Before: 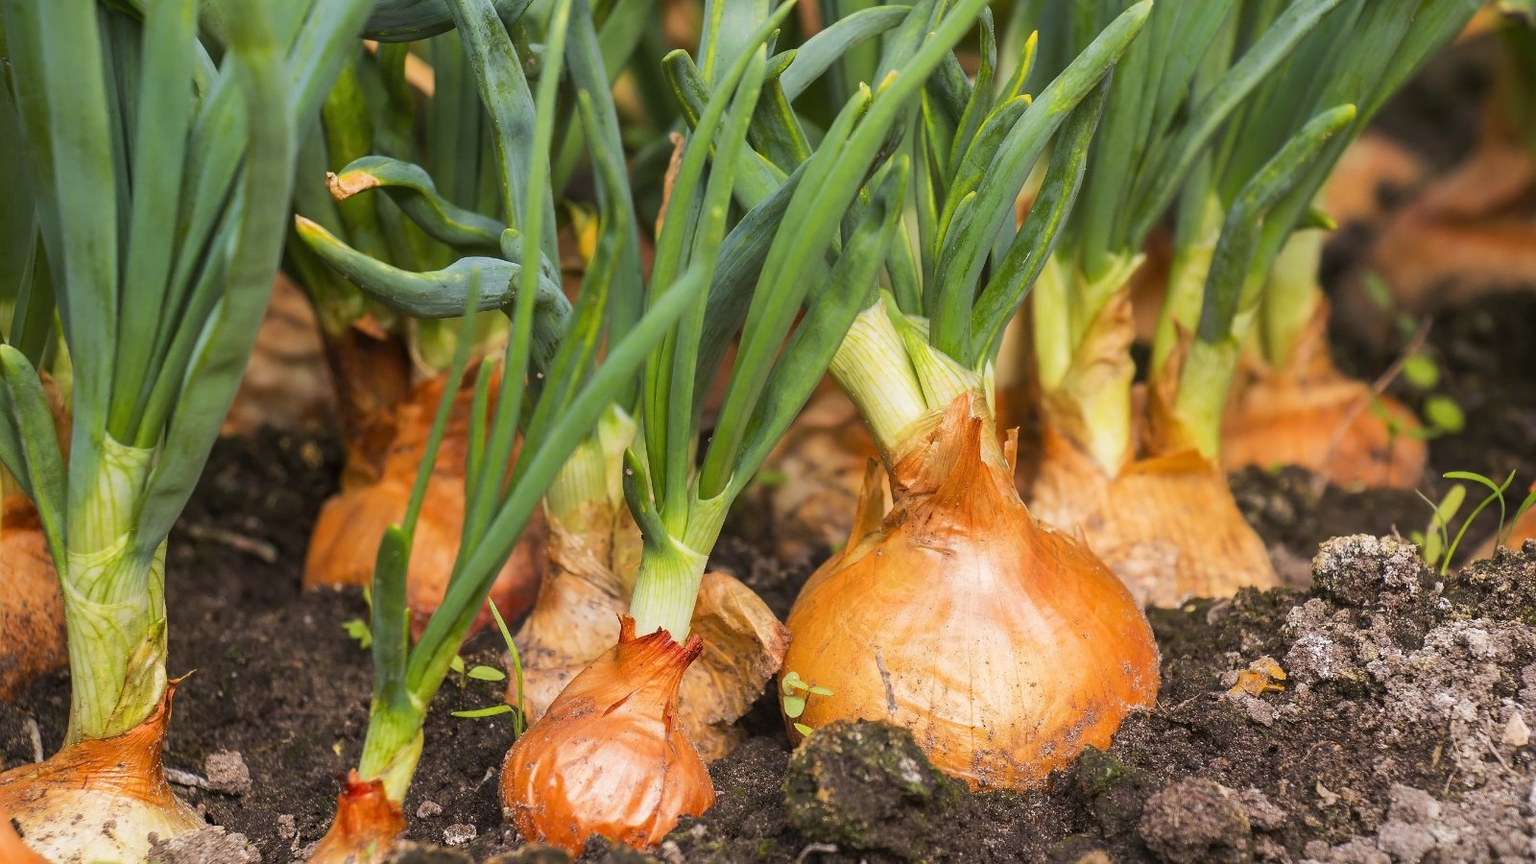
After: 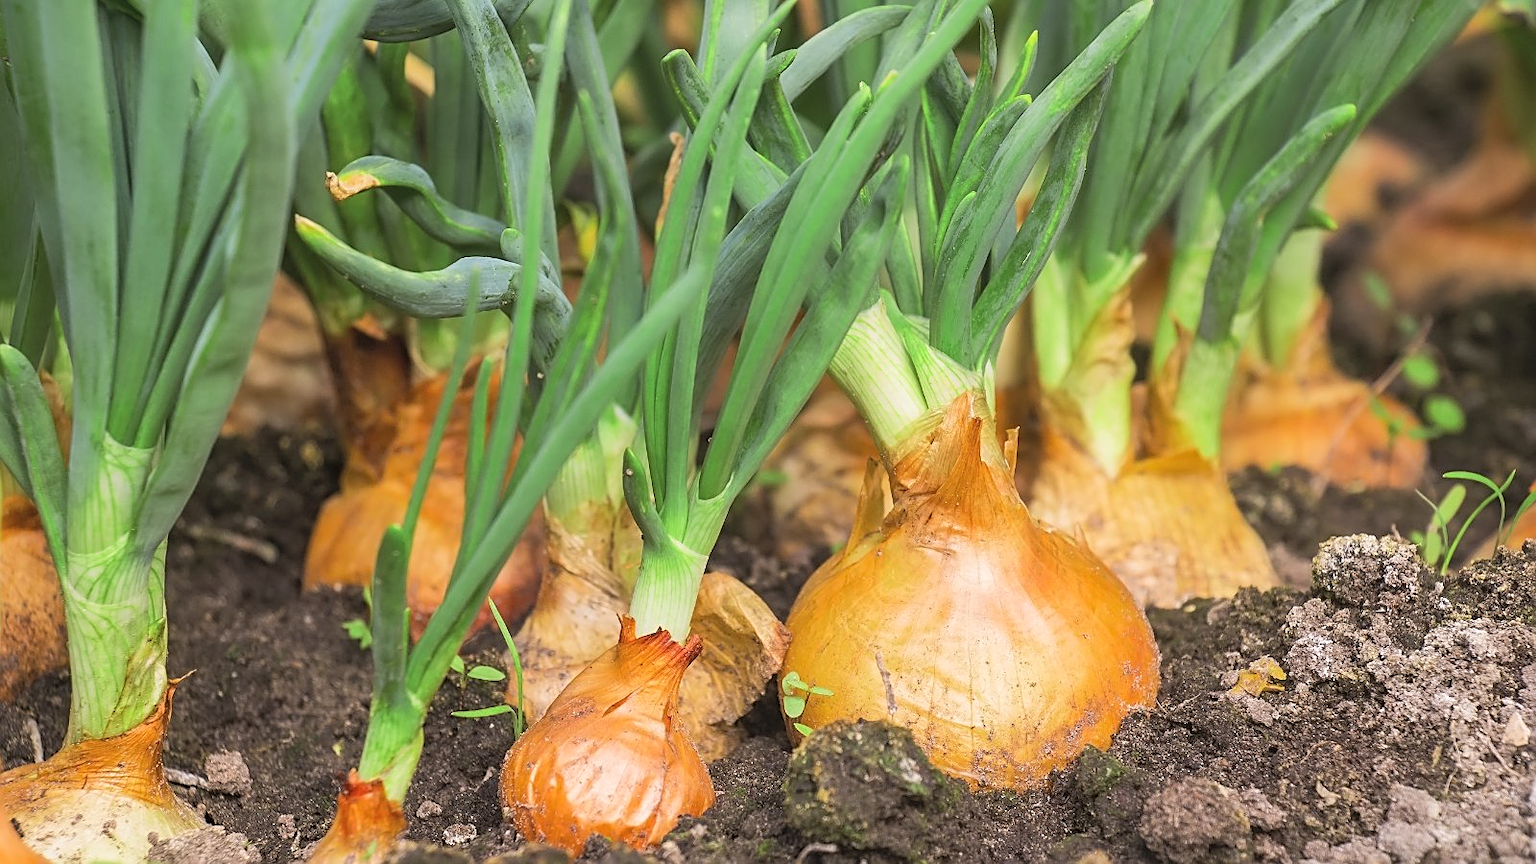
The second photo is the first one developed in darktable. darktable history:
sharpen: on, module defaults
contrast brightness saturation: brightness 0.146
contrast equalizer: y [[0.5 ×6], [0.5 ×6], [0.5 ×6], [0 ×6], [0, 0, 0, 0.581, 0.011, 0]], mix 0.315
color zones: curves: ch2 [(0, 0.5) (0.143, 0.517) (0.286, 0.571) (0.429, 0.522) (0.571, 0.5) (0.714, 0.5) (0.857, 0.5) (1, 0.5)]
